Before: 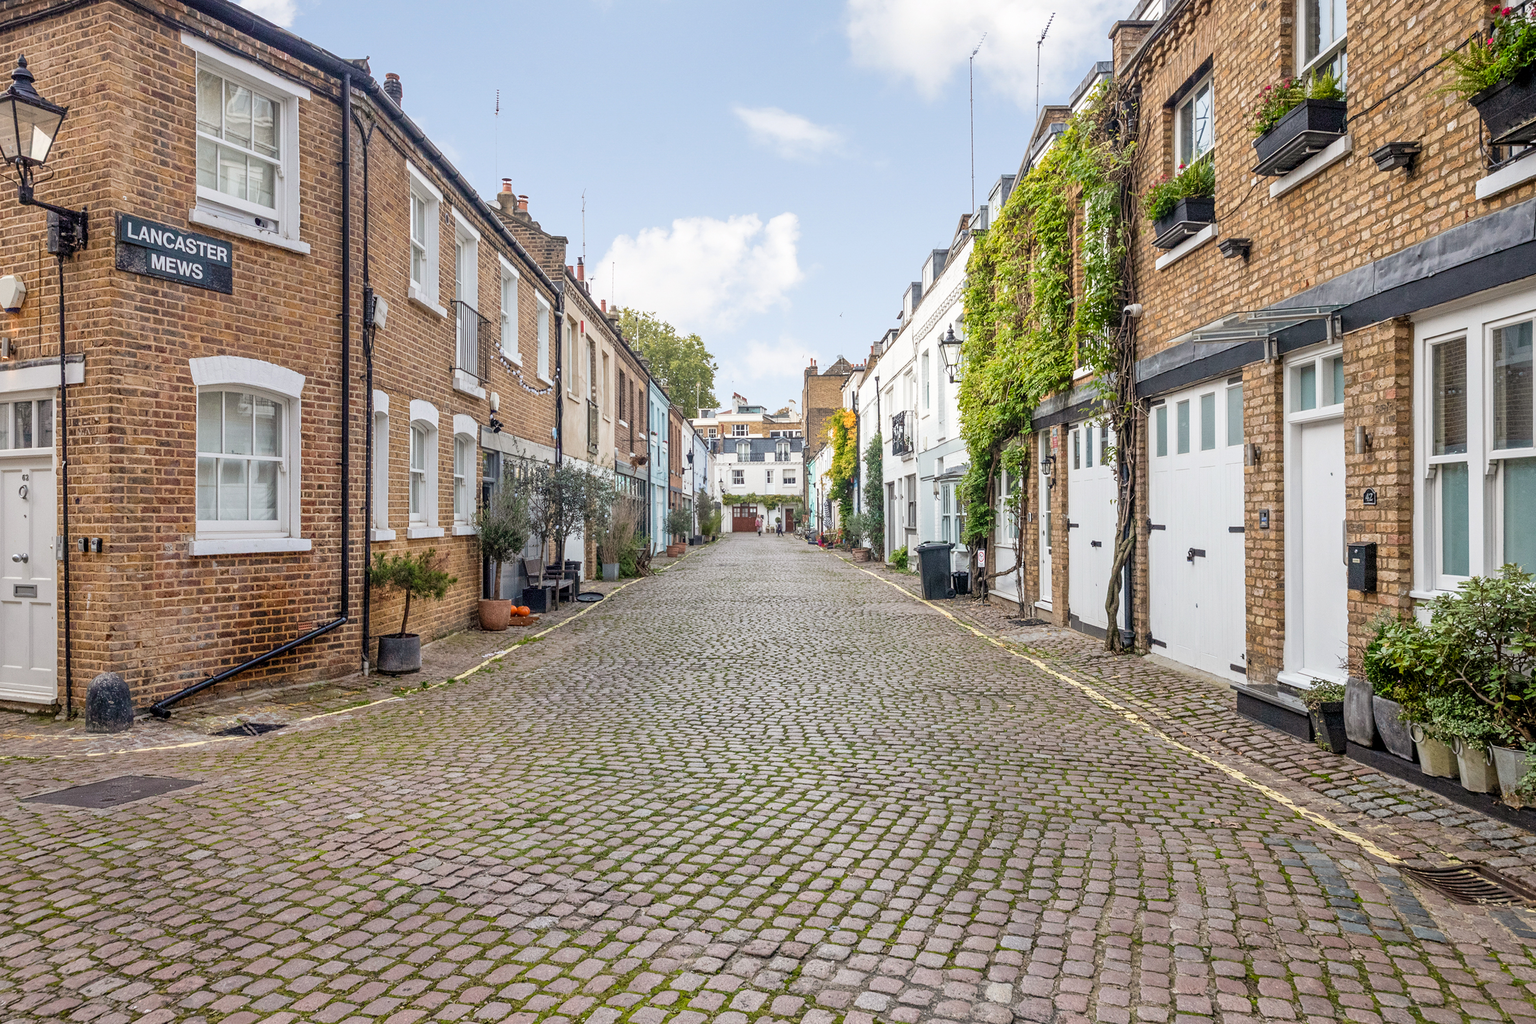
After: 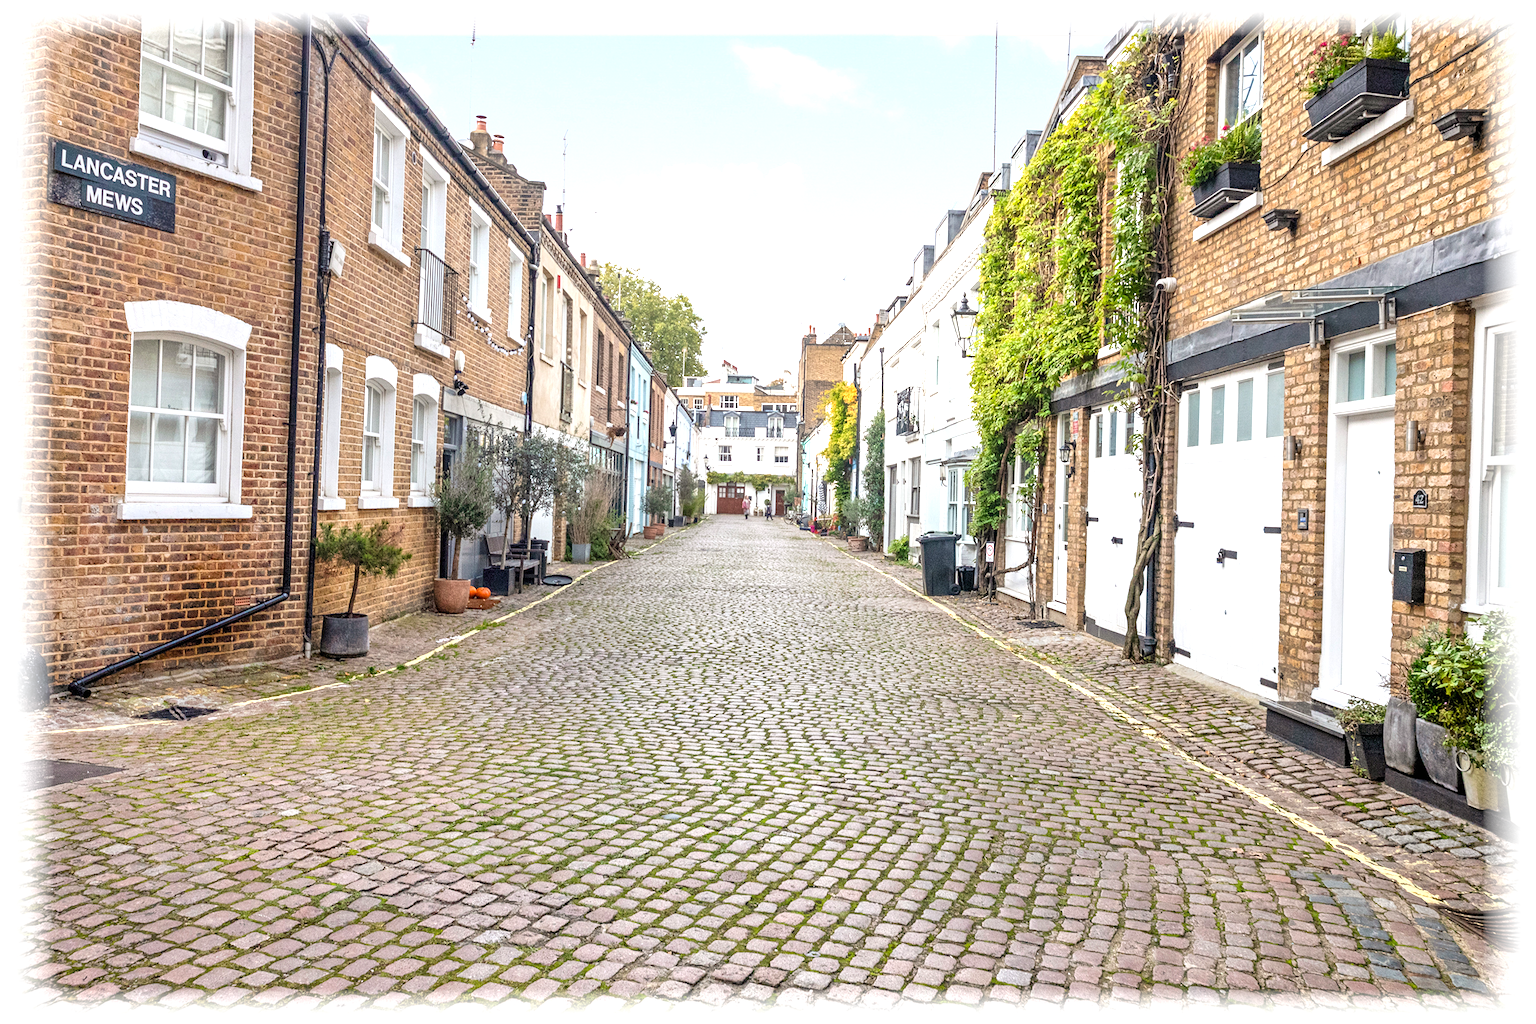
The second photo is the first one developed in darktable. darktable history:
crop and rotate: angle -1.96°, left 3.097%, top 4.154%, right 1.586%, bottom 0.529%
vignetting: fall-off start 93%, fall-off radius 5%, brightness 1, saturation -0.49, automatic ratio true, width/height ratio 1.332, shape 0.04, unbound false
exposure: black level correction 0, exposure 0.7 EV, compensate exposure bias true, compensate highlight preservation false
